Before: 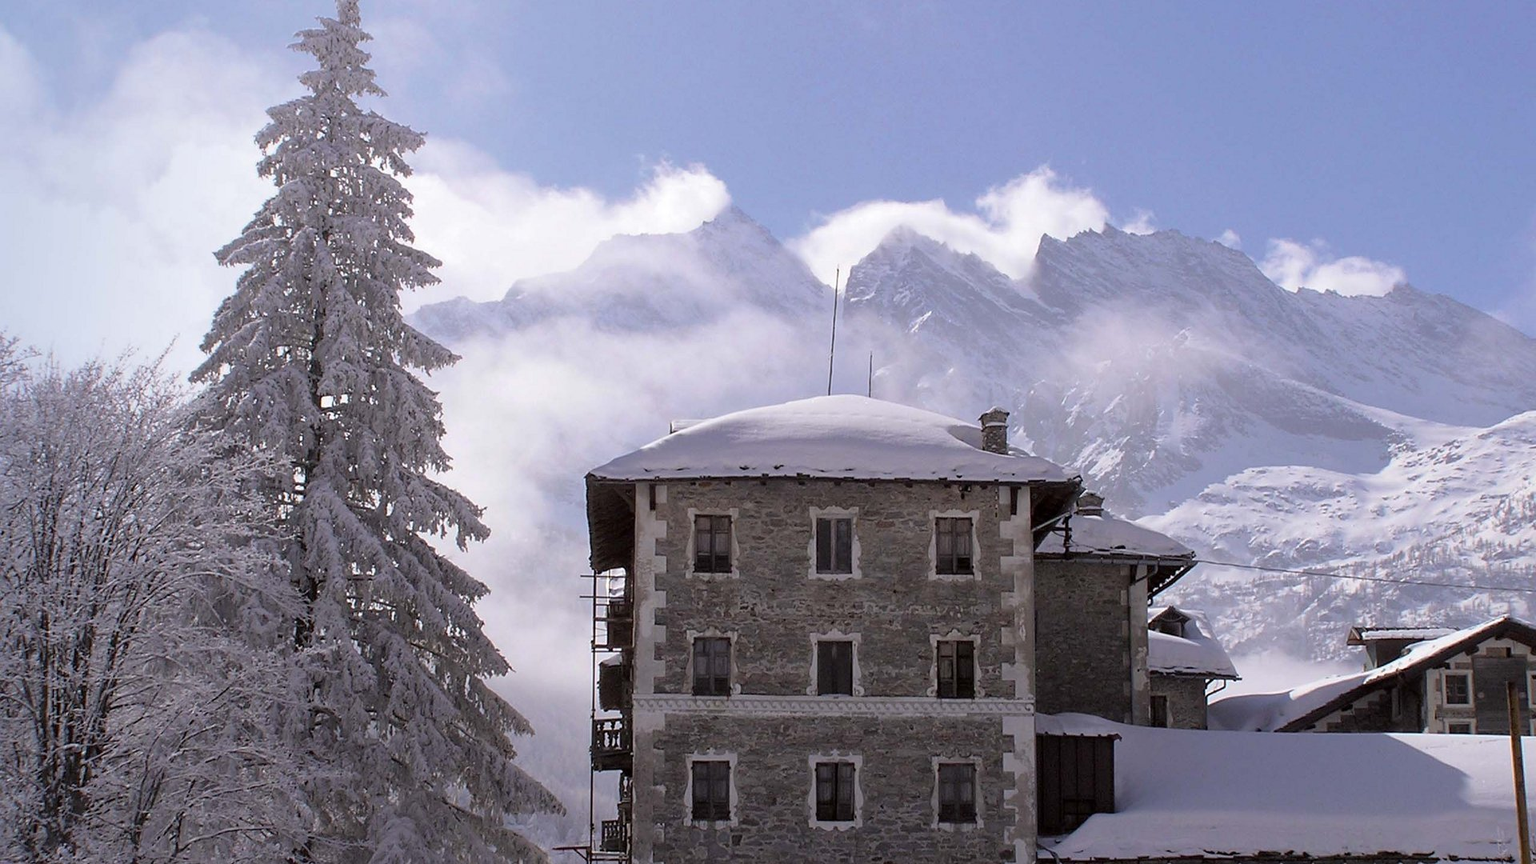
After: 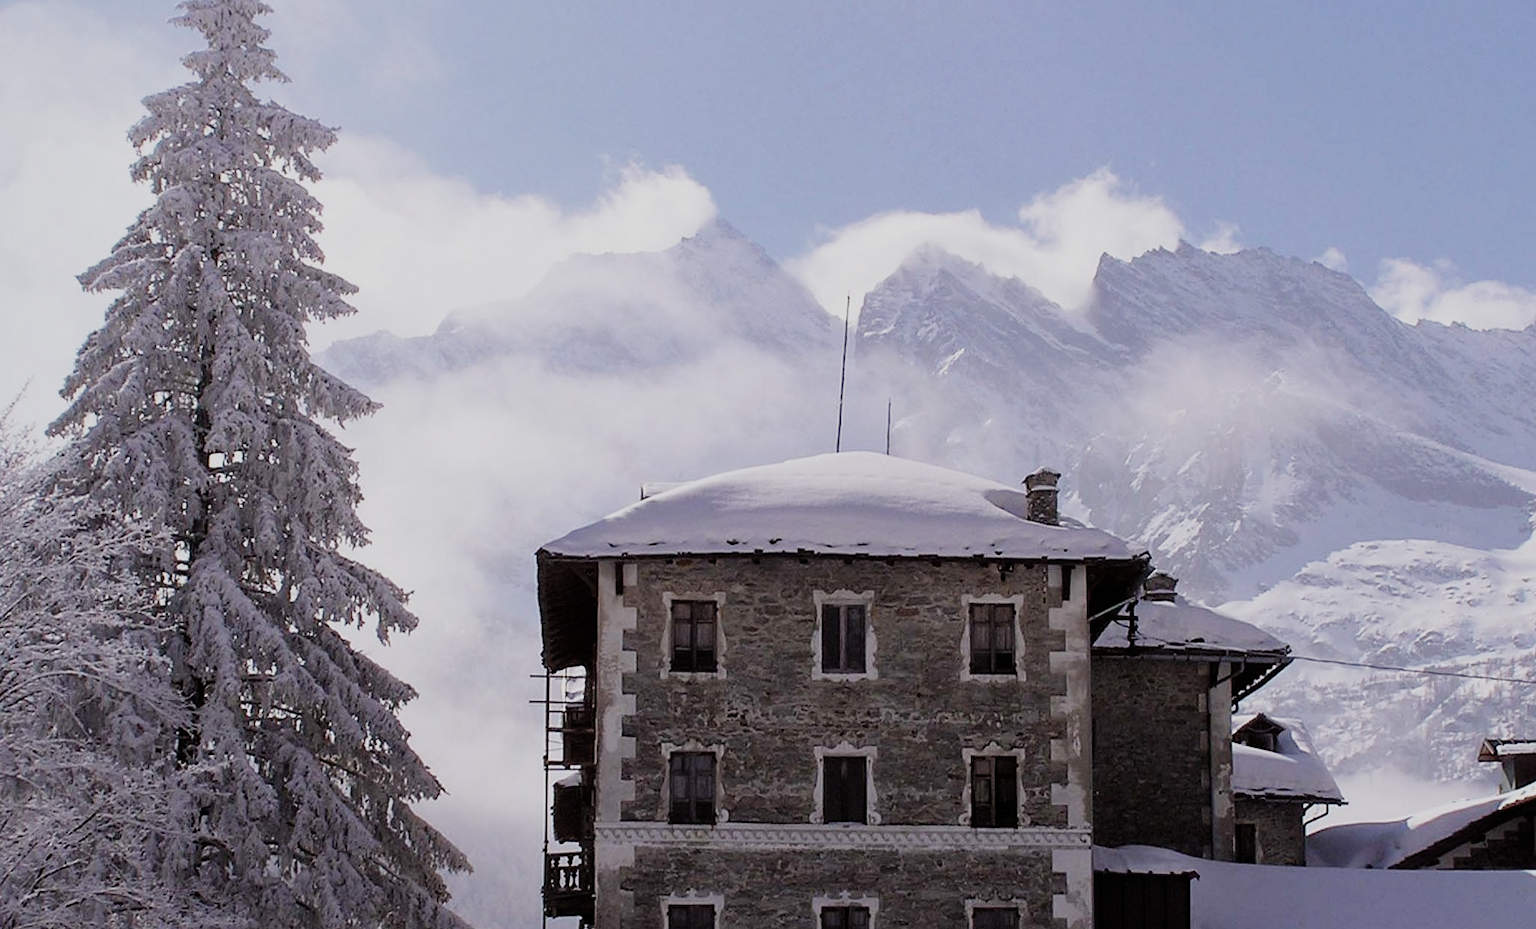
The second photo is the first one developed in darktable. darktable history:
crop: left 9.929%, top 3.475%, right 9.188%, bottom 9.529%
sigmoid: skew -0.2, preserve hue 0%, red attenuation 0.1, red rotation 0.035, green attenuation 0.1, green rotation -0.017, blue attenuation 0.15, blue rotation -0.052, base primaries Rec2020
